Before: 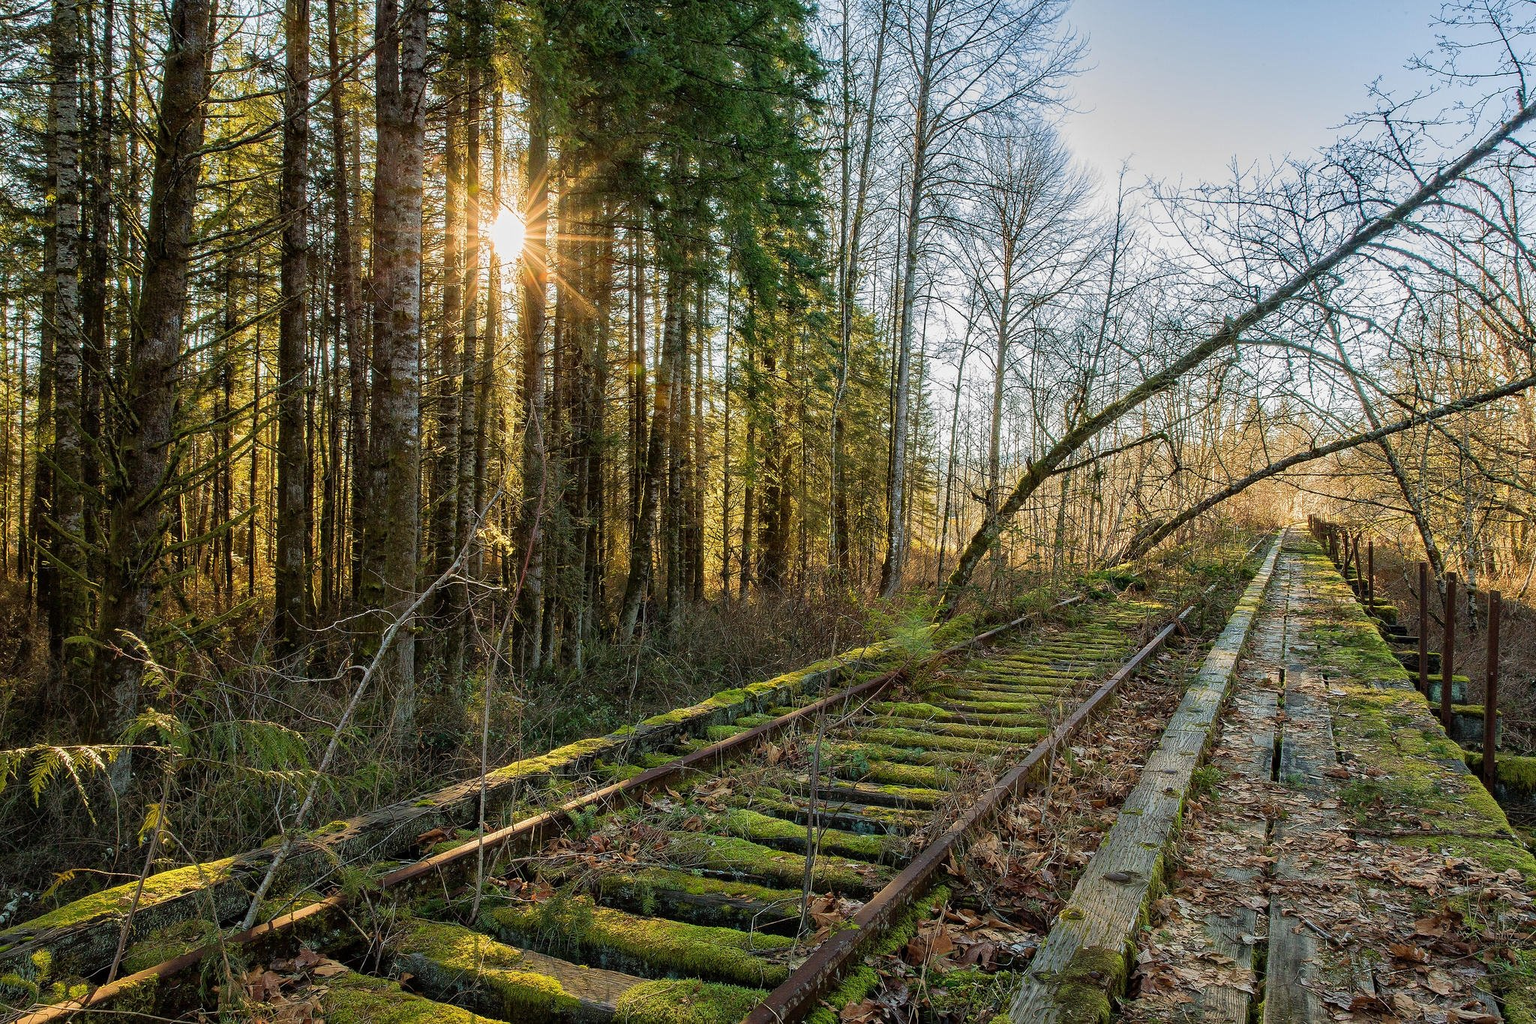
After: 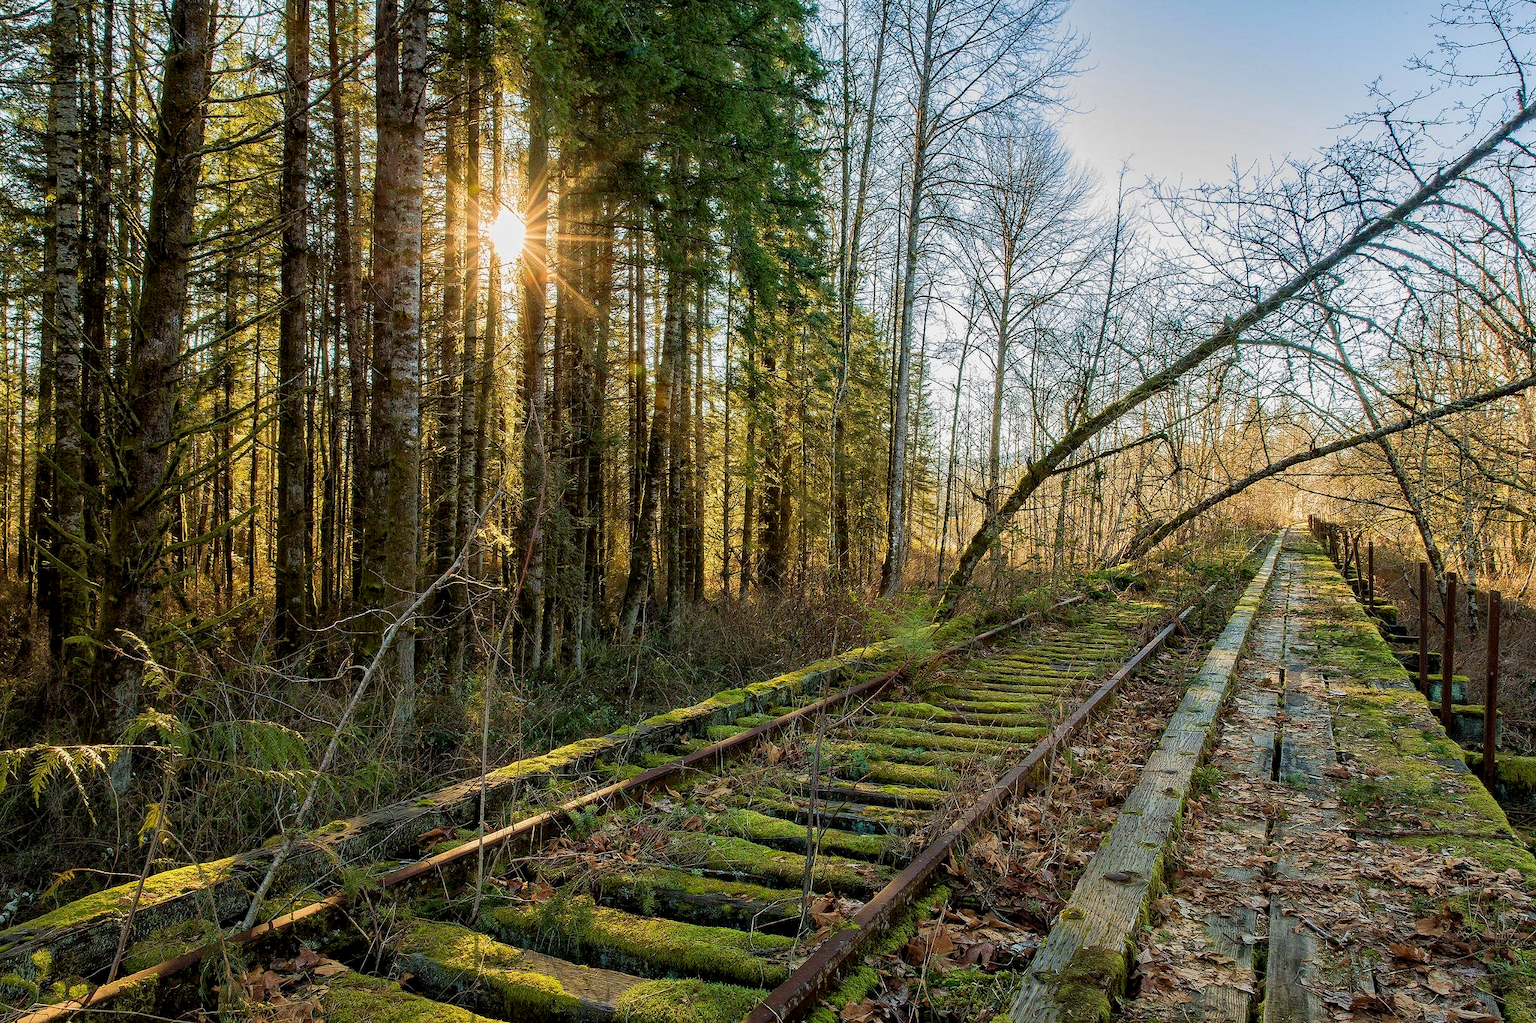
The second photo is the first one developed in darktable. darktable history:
color balance rgb: global offset › luminance -0.471%, perceptual saturation grading › global saturation 0.136%, saturation formula JzAzBz (2021)
velvia: strength 16.42%
